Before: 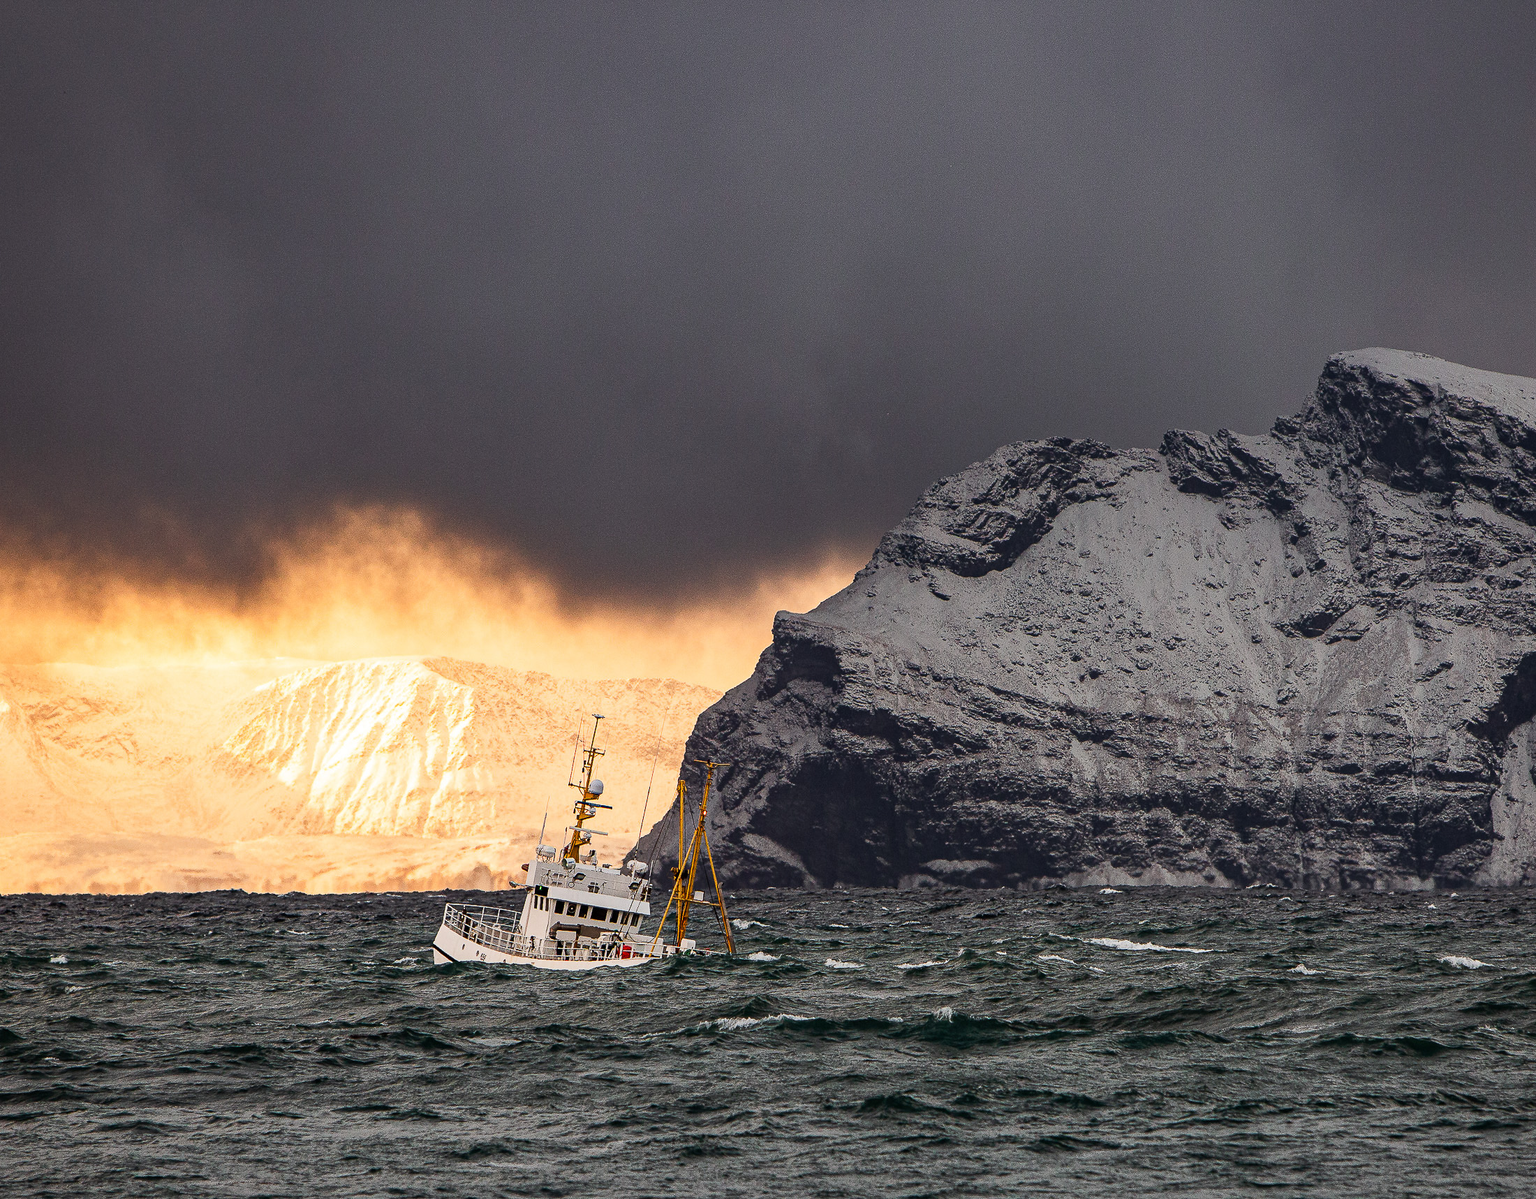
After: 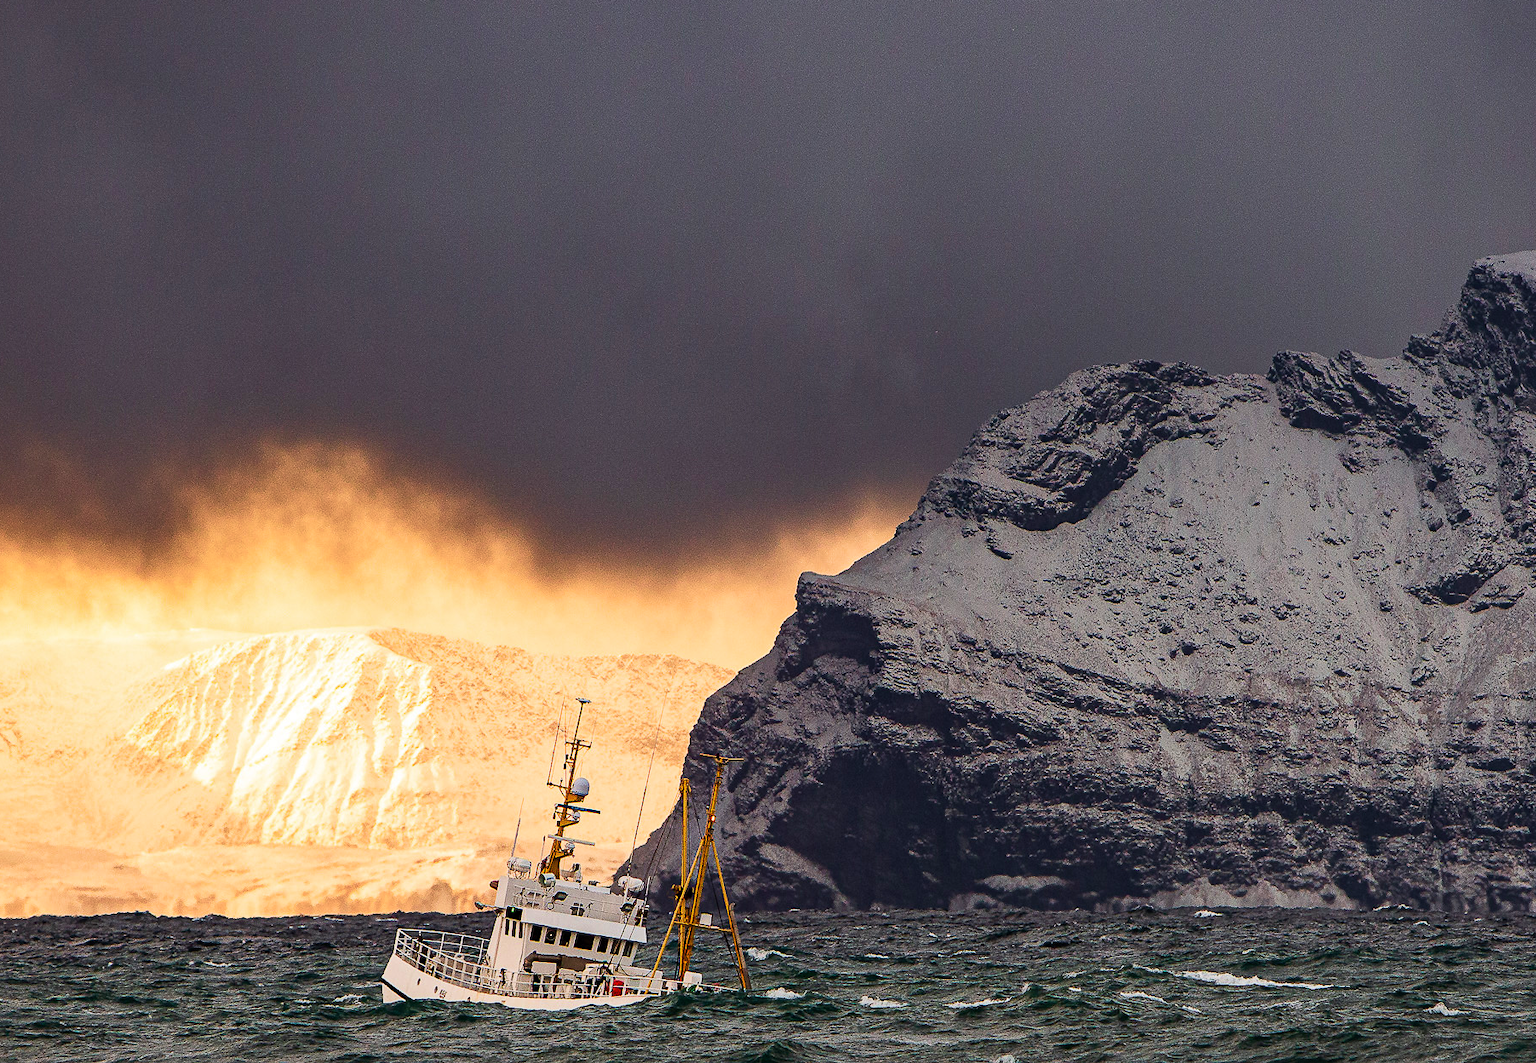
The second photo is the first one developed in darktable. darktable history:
crop: left 7.856%, top 11.836%, right 10.12%, bottom 15.387%
velvia: strength 45%
